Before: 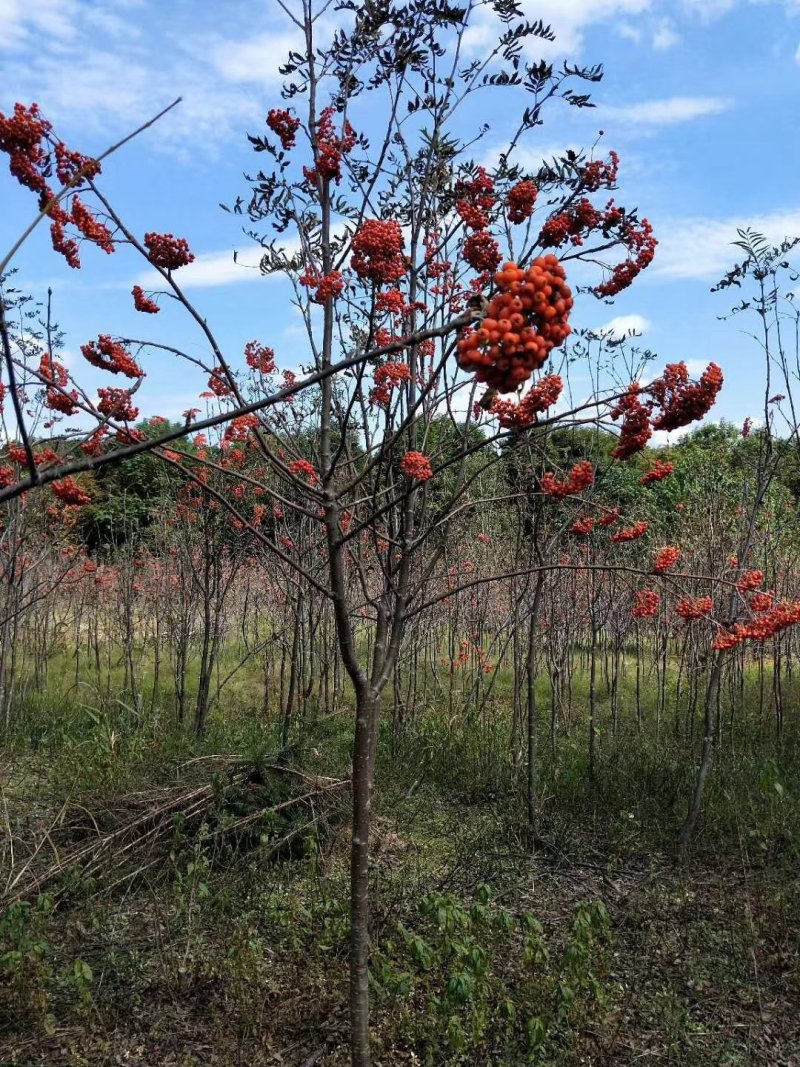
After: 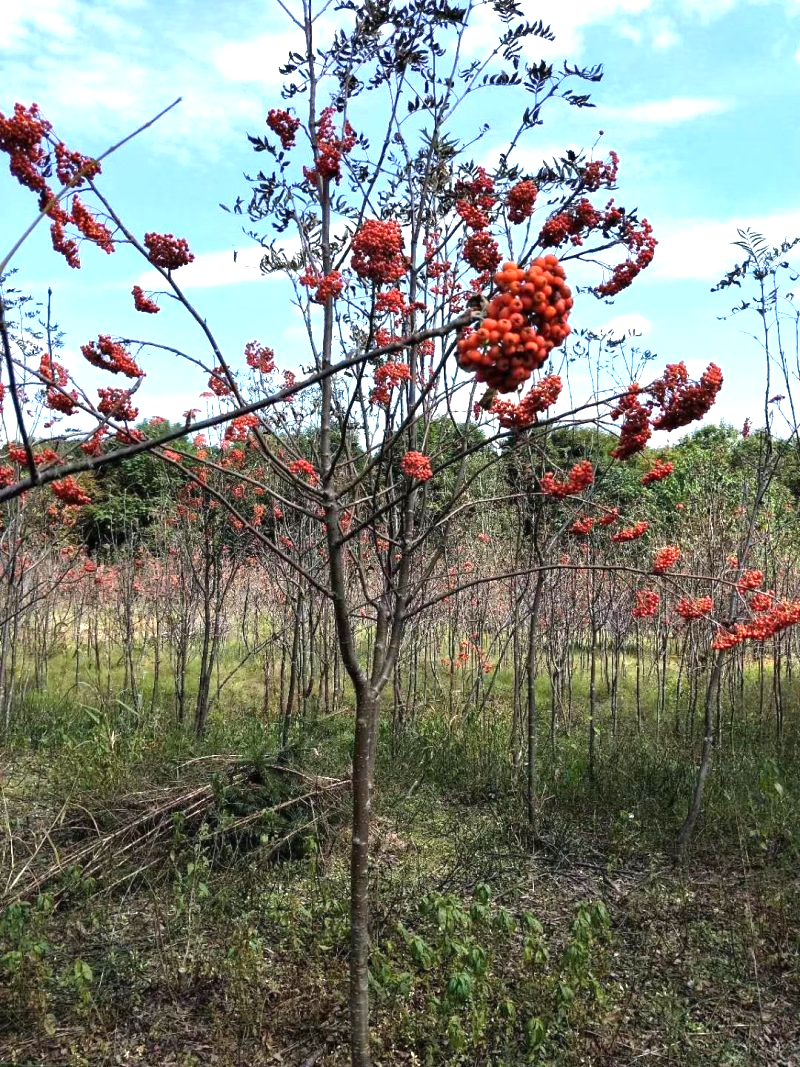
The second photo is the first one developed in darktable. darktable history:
contrast brightness saturation: contrast 0.074
exposure: black level correction 0, exposure 0.893 EV, compensate highlight preservation false
